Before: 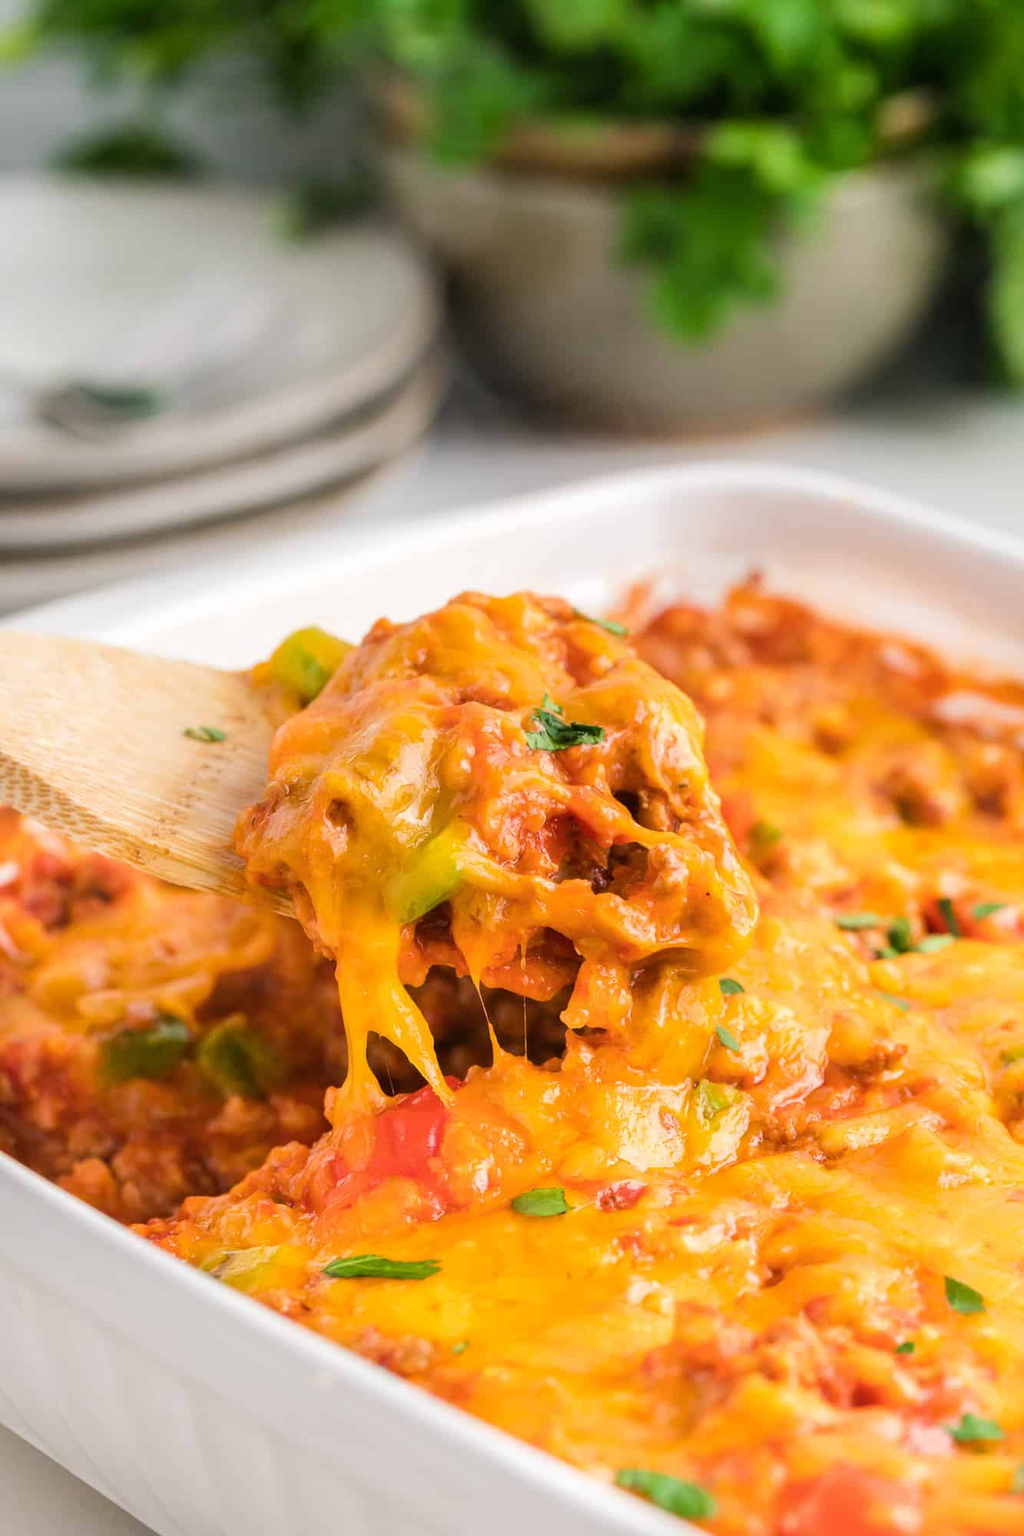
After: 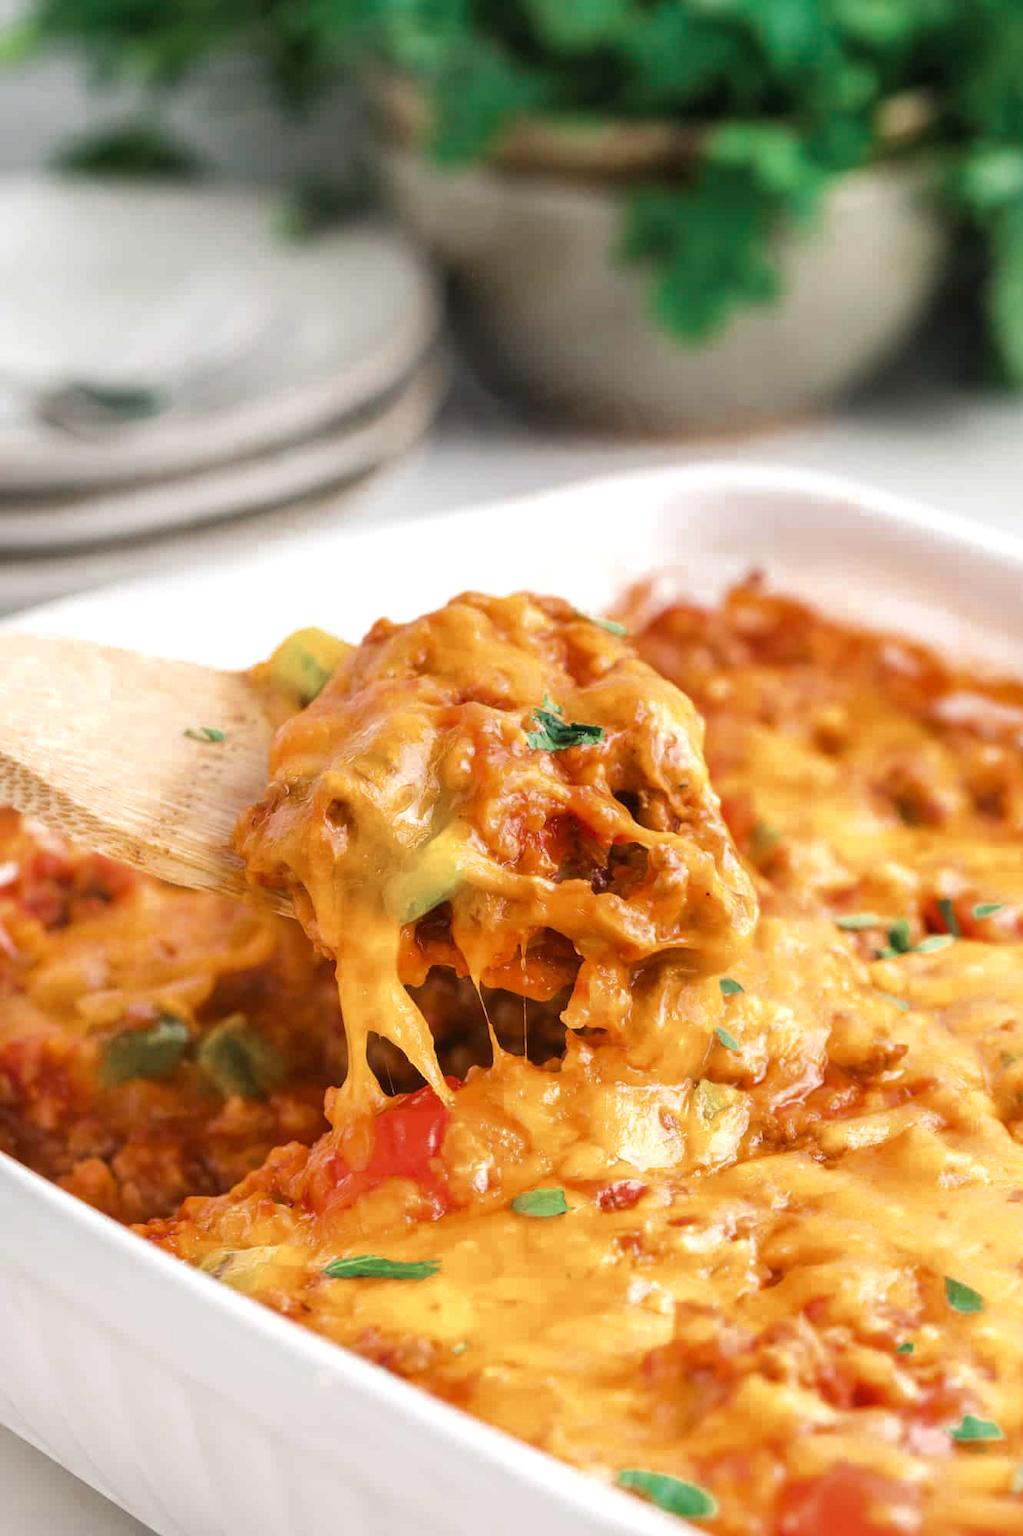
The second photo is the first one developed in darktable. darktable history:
color zones: curves: ch0 [(0, 0.5) (0.125, 0.4) (0.25, 0.5) (0.375, 0.4) (0.5, 0.4) (0.625, 0.35) (0.75, 0.35) (0.875, 0.5)]; ch1 [(0, 0.35) (0.125, 0.45) (0.25, 0.35) (0.375, 0.35) (0.5, 0.35) (0.625, 0.35) (0.75, 0.45) (0.875, 0.35)]; ch2 [(0, 0.6) (0.125, 0.5) (0.25, 0.5) (0.375, 0.6) (0.5, 0.6) (0.625, 0.5) (0.75, 0.5) (0.875, 0.5)]
contrast brightness saturation: contrast 0.047
exposure: exposure 0.299 EV, compensate exposure bias true, compensate highlight preservation false
